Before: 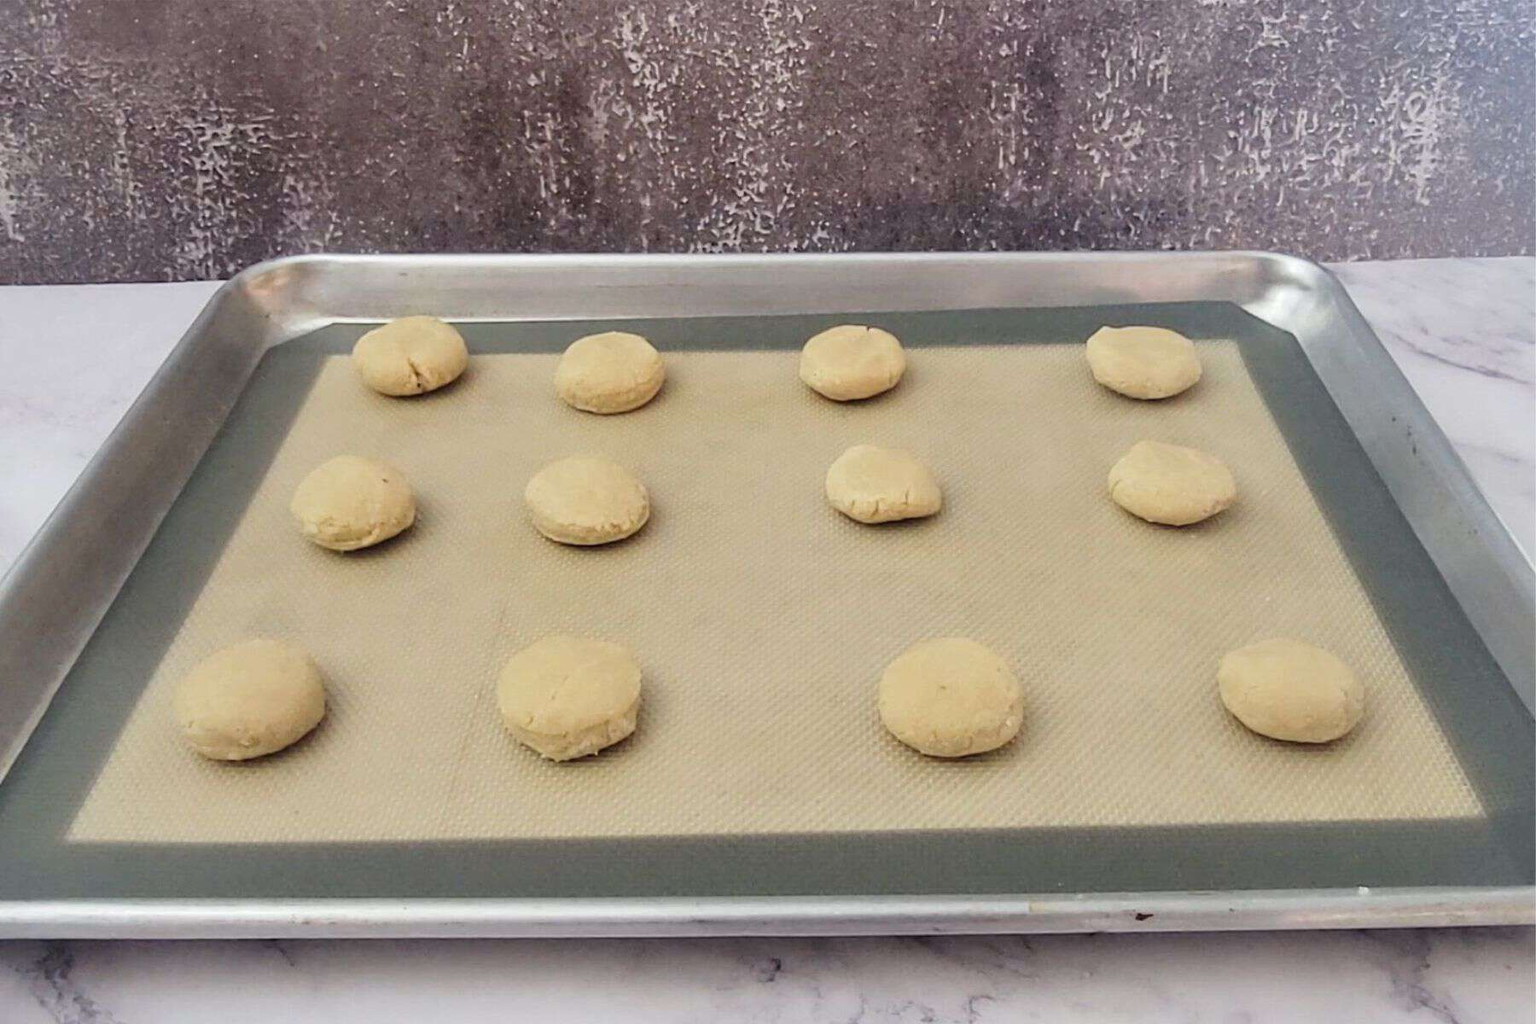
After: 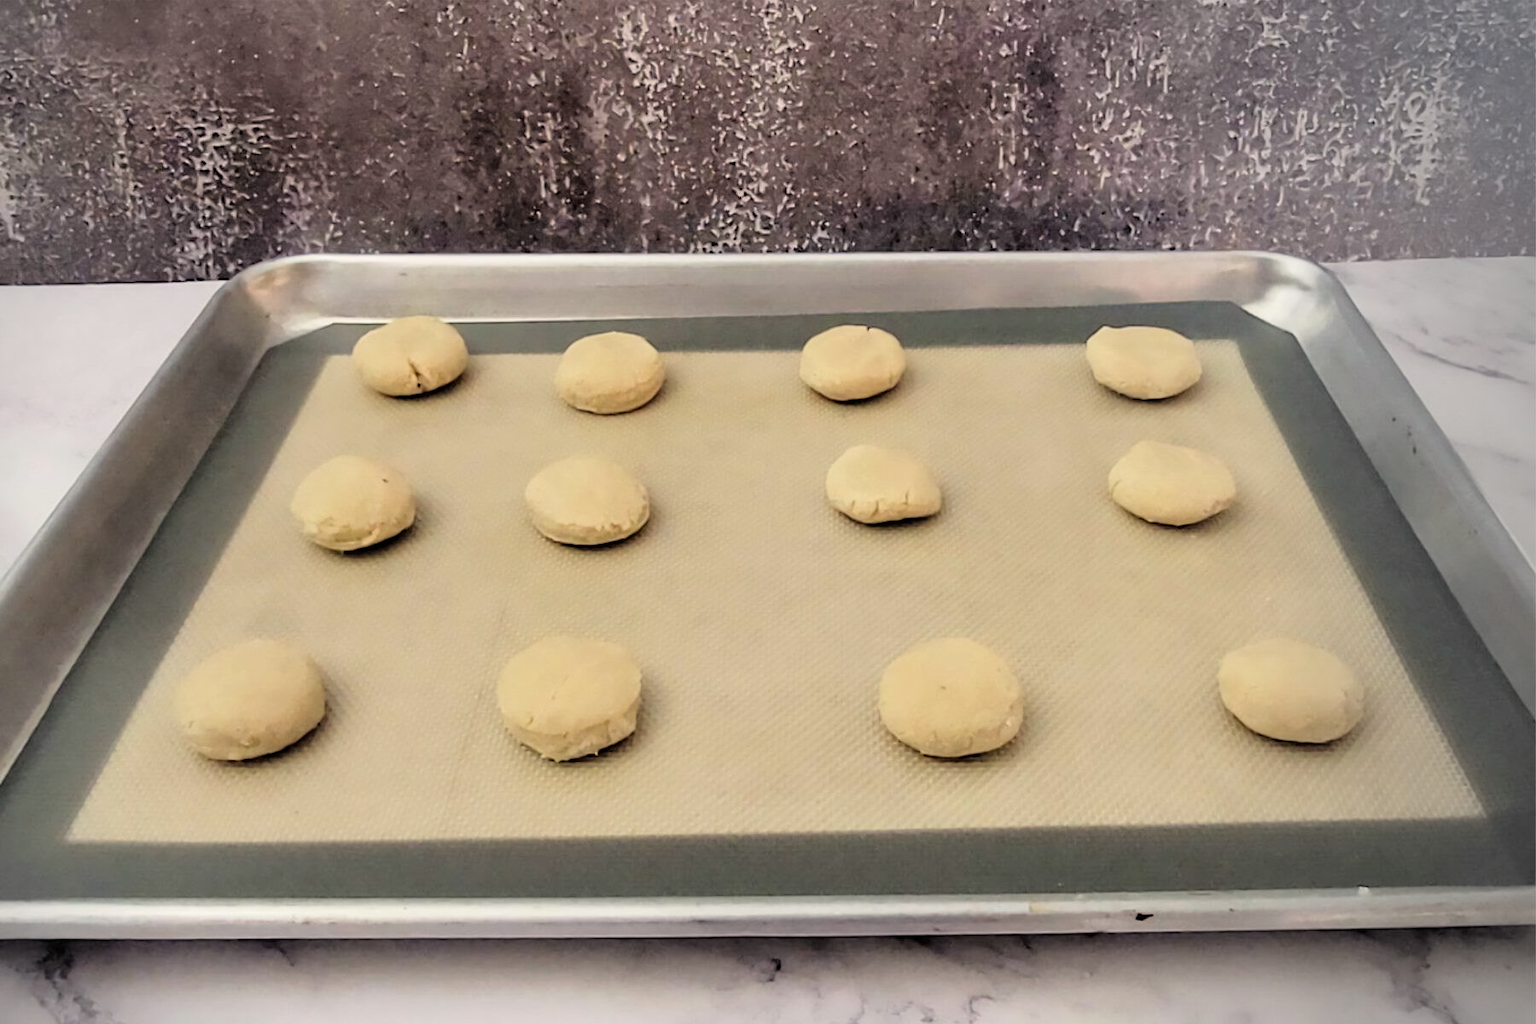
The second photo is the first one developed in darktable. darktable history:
filmic rgb: black relative exposure -3.72 EV, white relative exposure 2.77 EV, dynamic range scaling -5.32%, hardness 3.03
color calibration: x 0.334, y 0.349, temperature 5426 K
astrophoto denoise: on, module defaults
vignetting: center (-0.15, 0.013)
